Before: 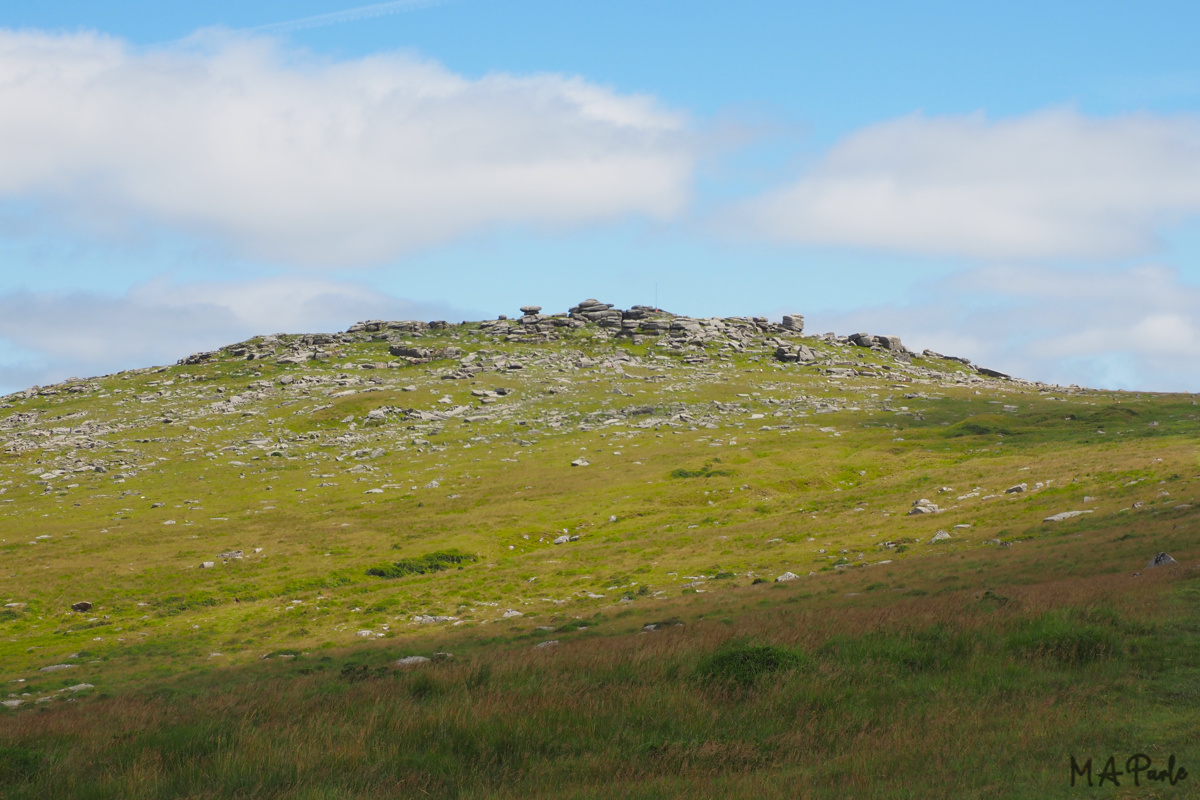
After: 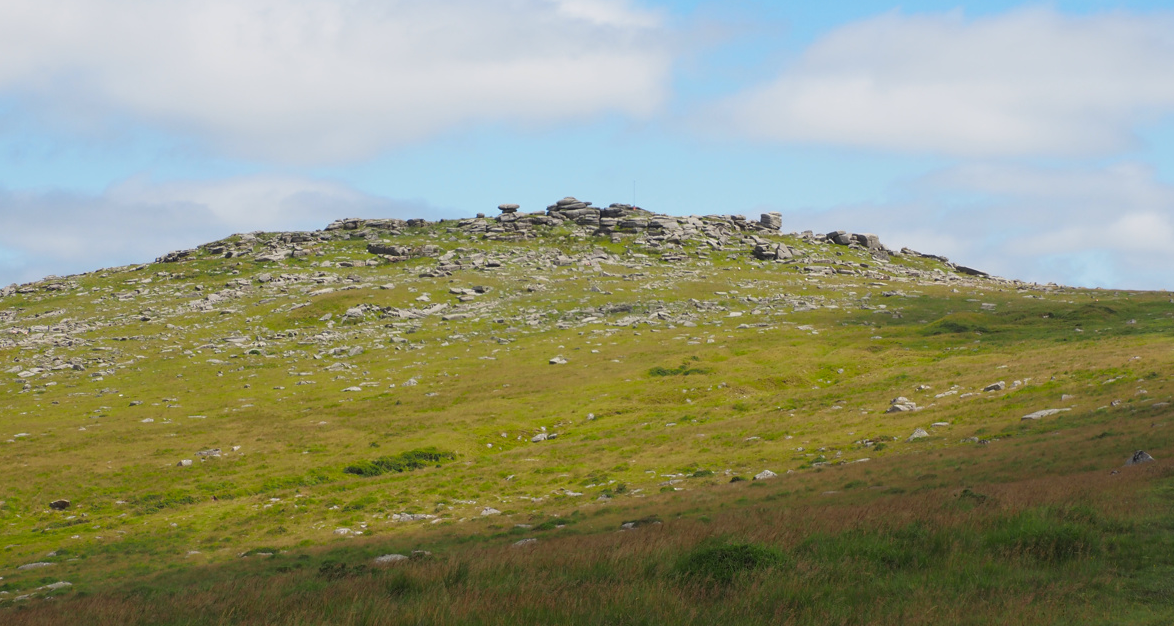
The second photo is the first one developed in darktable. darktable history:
crop and rotate: left 1.878%, top 12.818%, right 0.246%, bottom 8.92%
